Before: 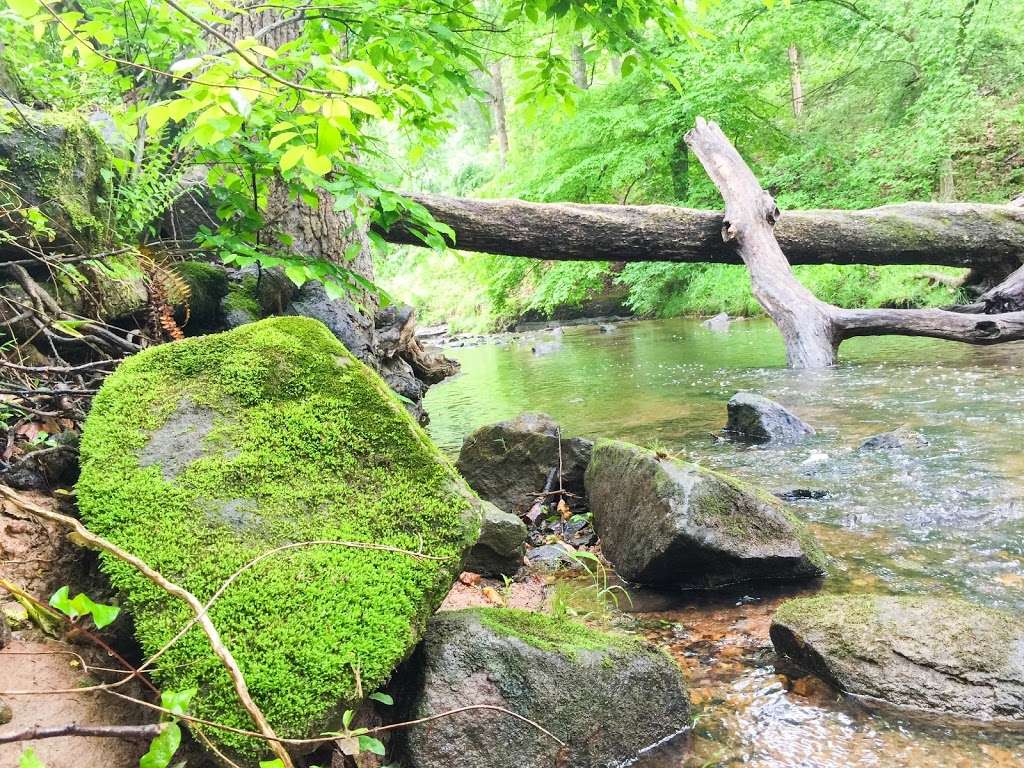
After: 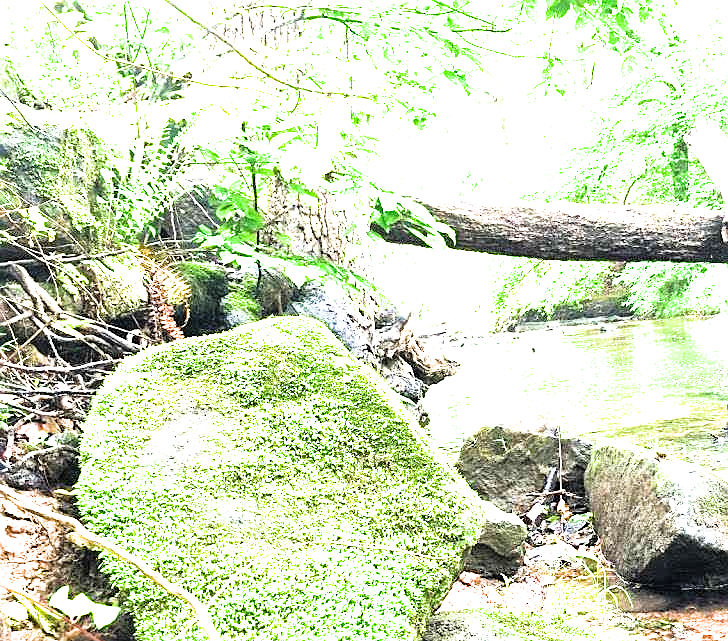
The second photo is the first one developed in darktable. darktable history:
filmic rgb: black relative exposure -4.9 EV, white relative exposure 2.84 EV, hardness 3.7
sharpen: on, module defaults
crop: right 28.827%, bottom 16.488%
exposure: black level correction 0, exposure 1.923 EV, compensate exposure bias true, compensate highlight preservation false
